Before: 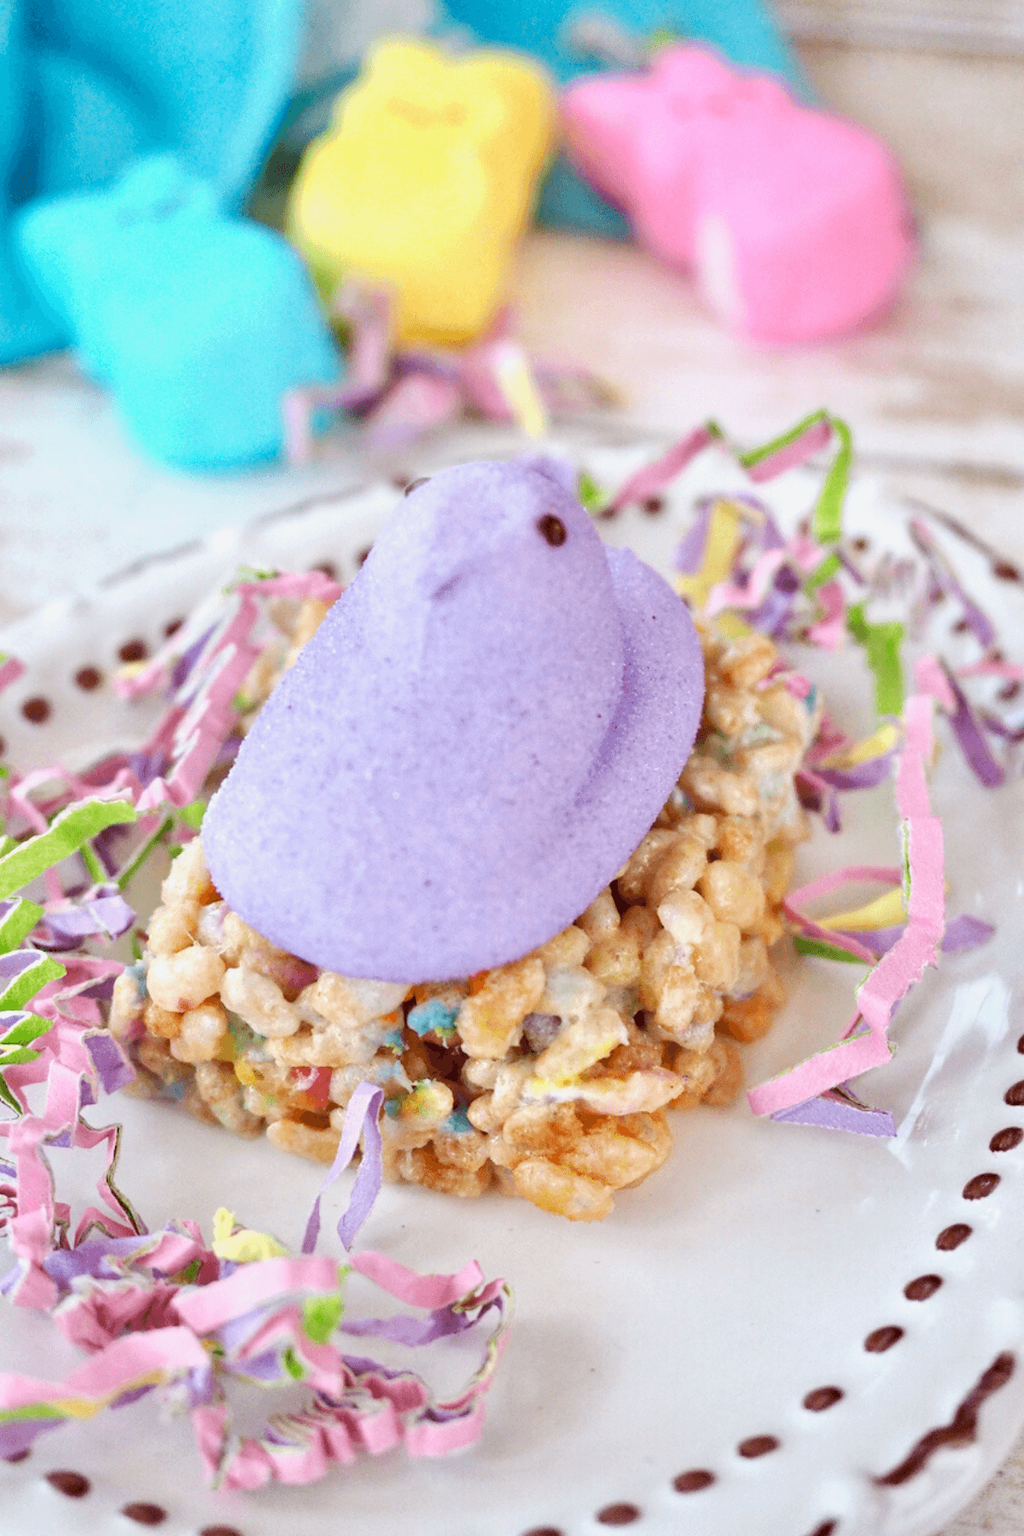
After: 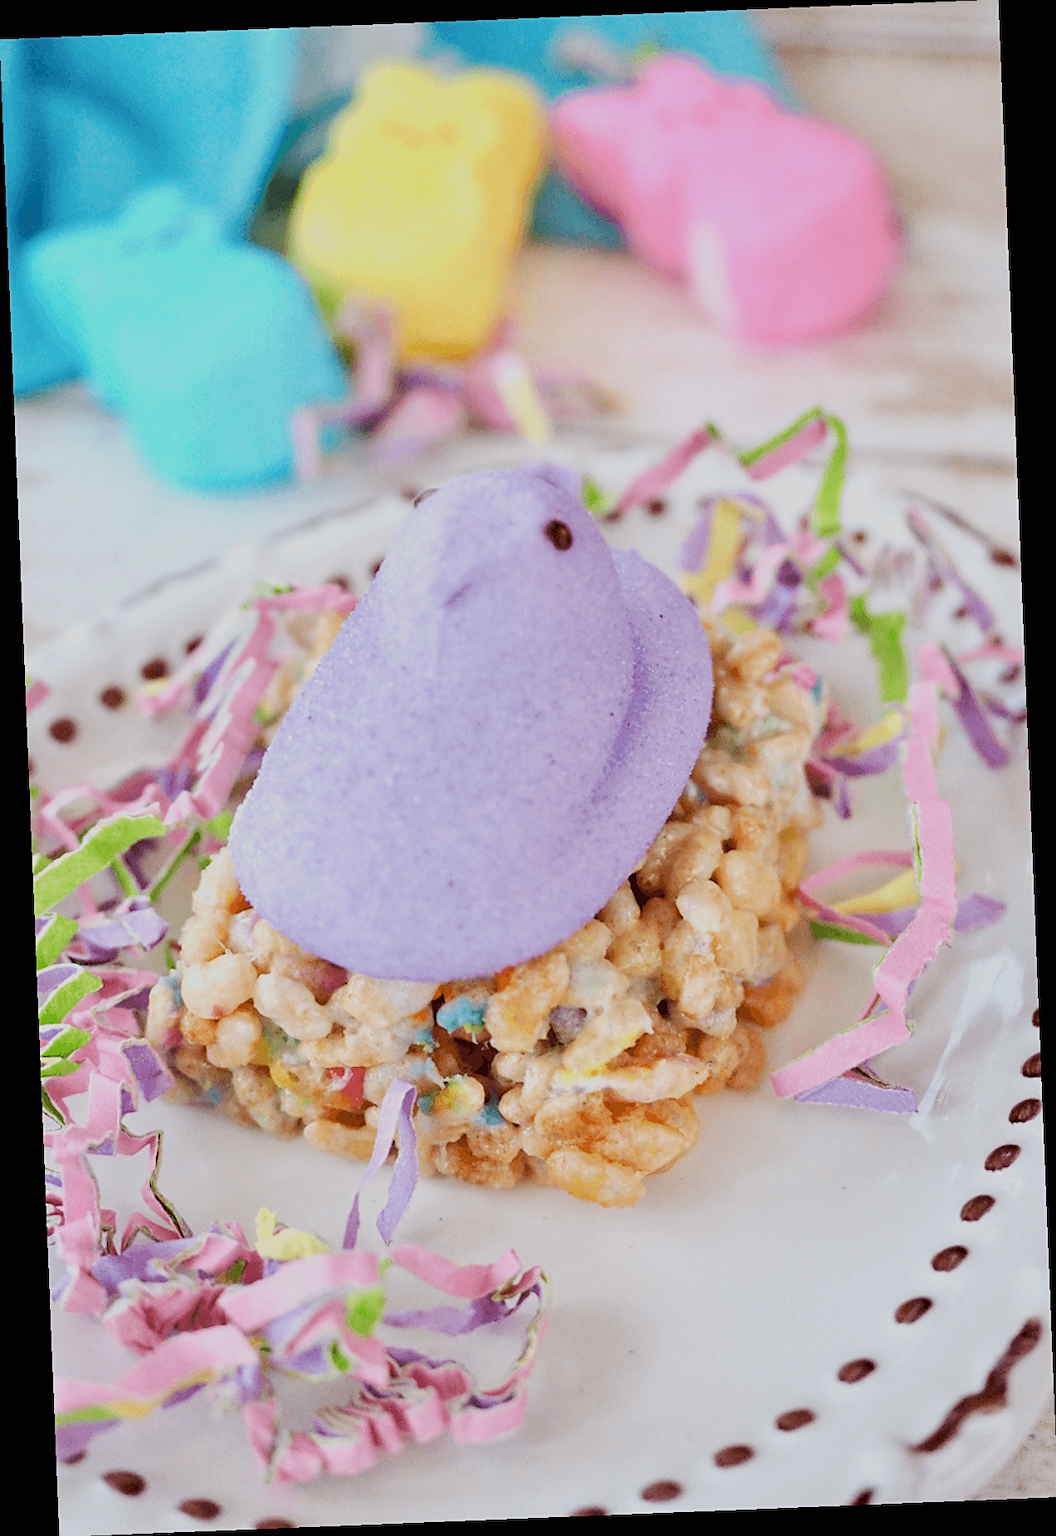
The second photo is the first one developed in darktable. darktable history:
rotate and perspective: rotation -2.29°, automatic cropping off
exposure: compensate highlight preservation false
sharpen: radius 1.864, amount 0.398, threshold 1.271
filmic rgb: white relative exposure 3.9 EV, hardness 4.26
white balance: emerald 1
